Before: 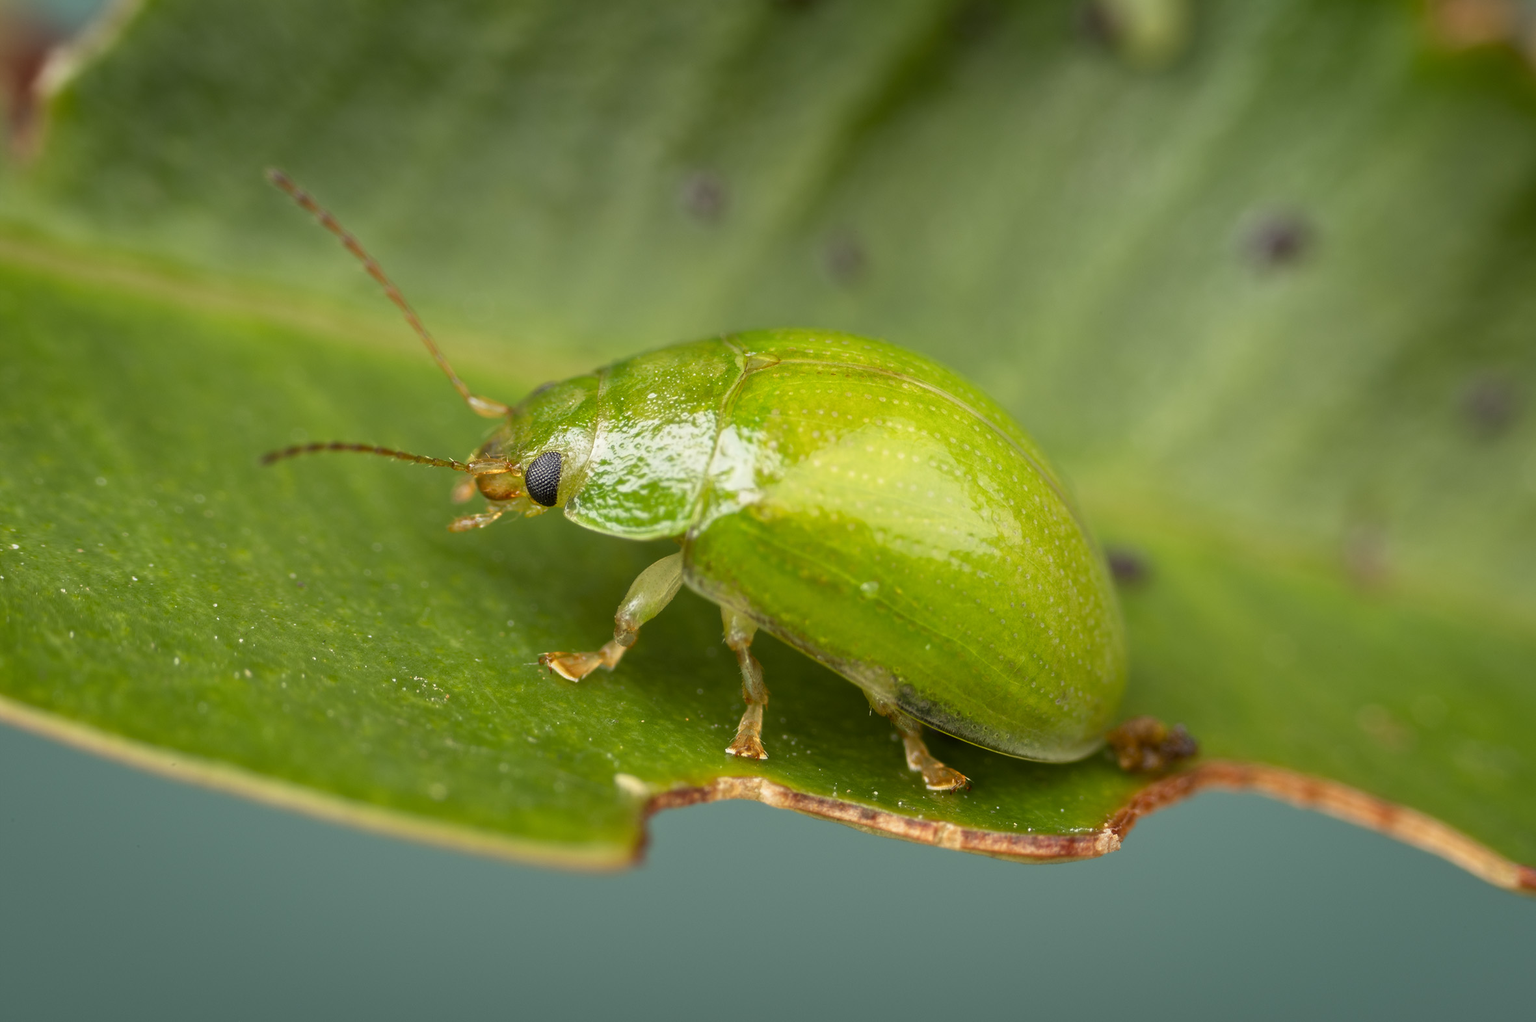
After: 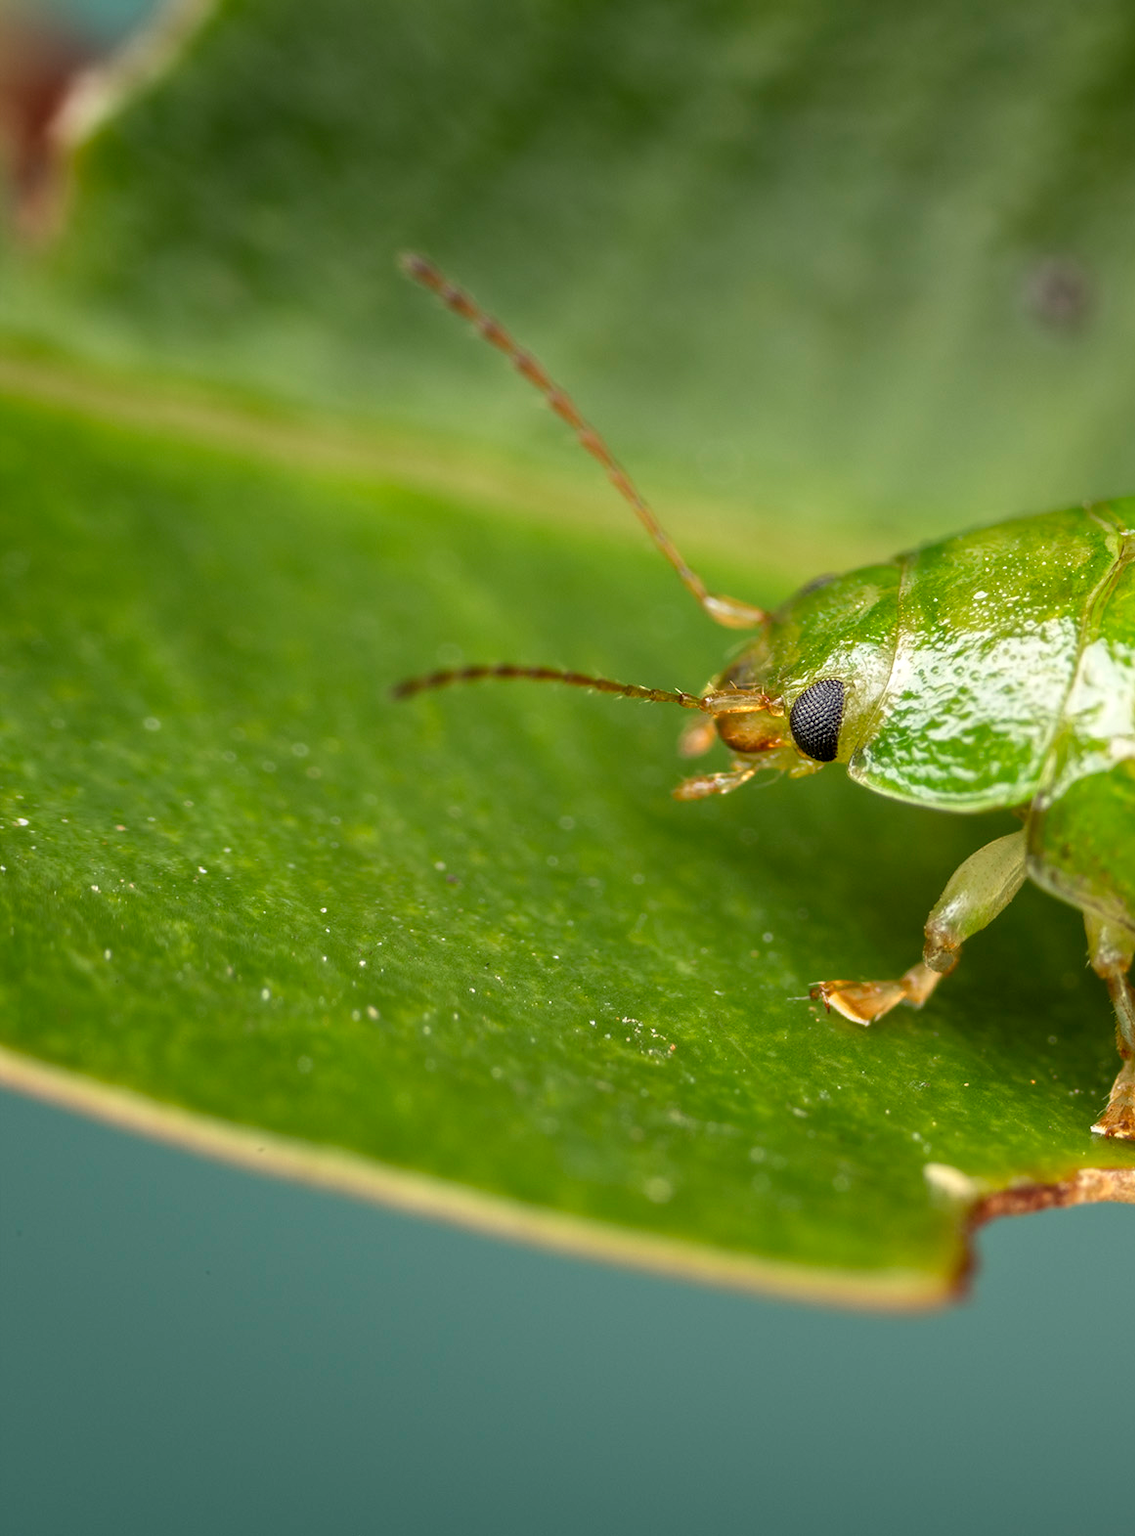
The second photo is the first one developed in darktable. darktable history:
crop and rotate: left 0%, top 0%, right 50.845%
local contrast: detail 130%
